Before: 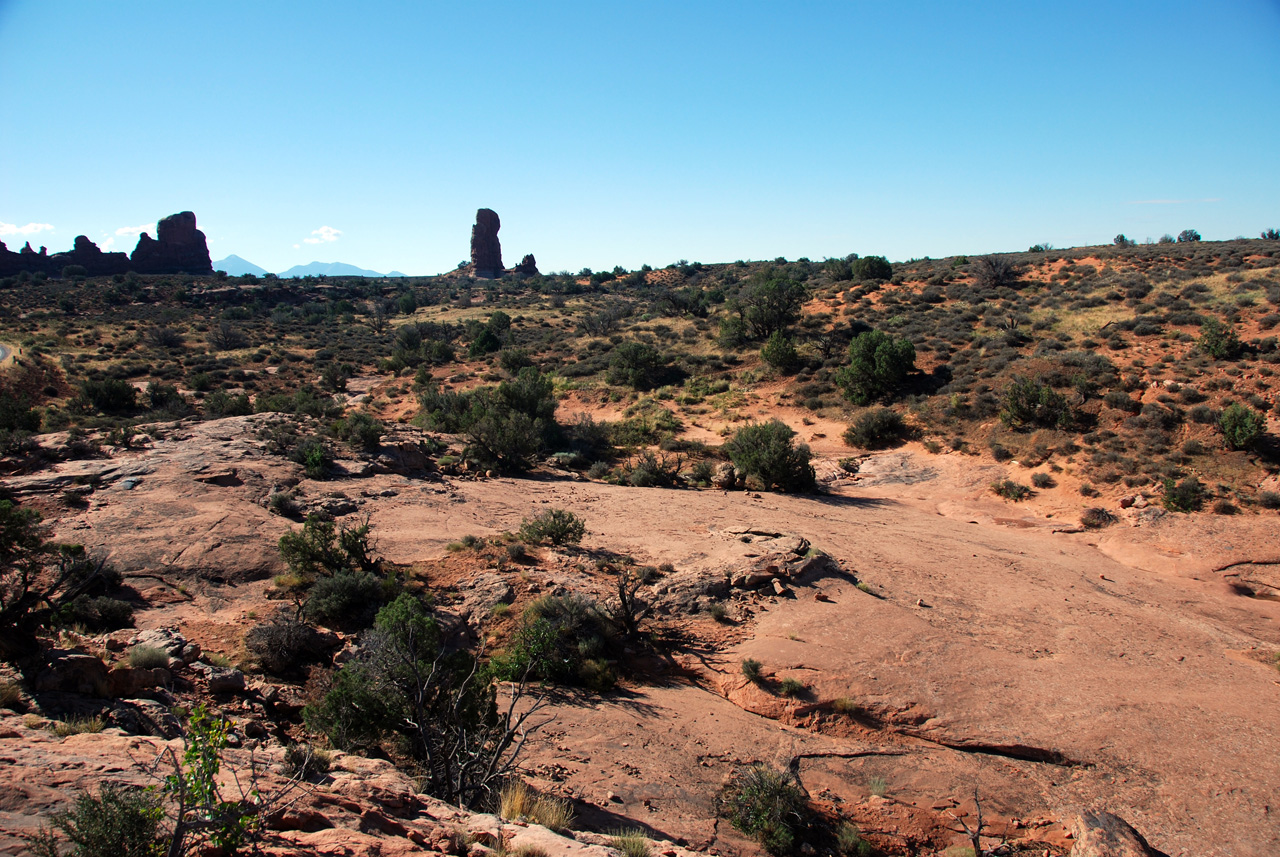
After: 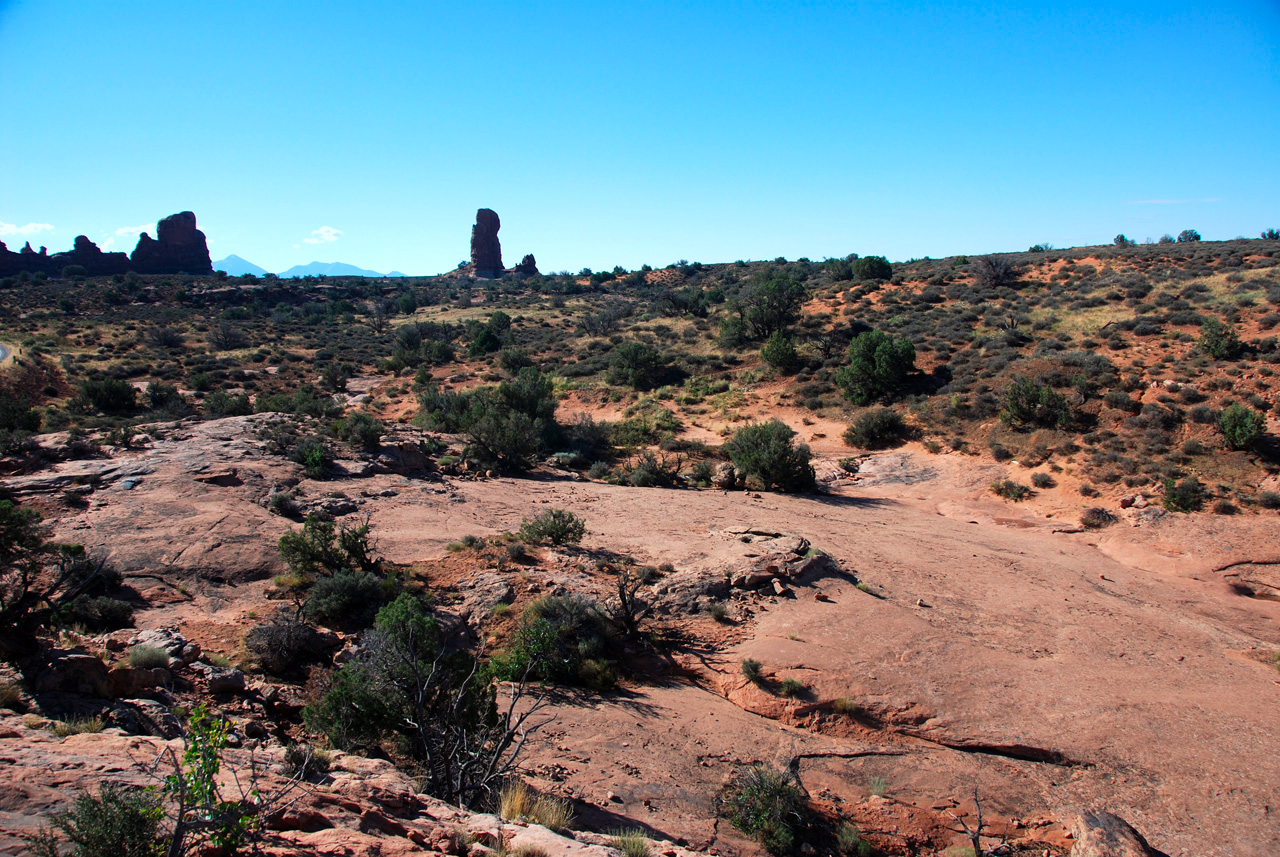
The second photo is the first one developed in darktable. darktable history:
color calibration: gray › normalize channels true, x 0.37, y 0.382, temperature 4317.81 K, gamut compression 0.012
contrast brightness saturation: saturation 0.098
